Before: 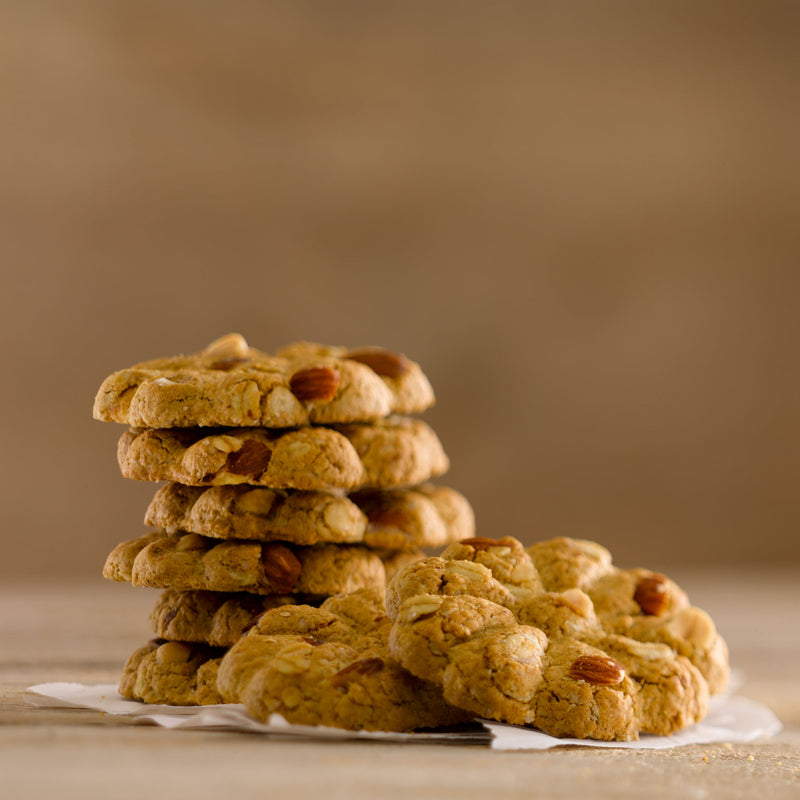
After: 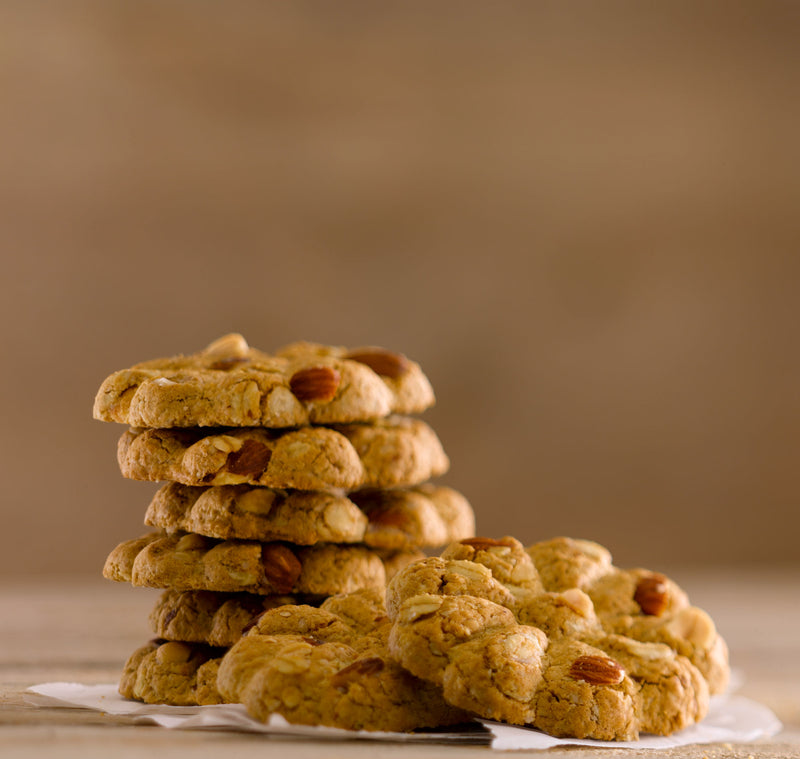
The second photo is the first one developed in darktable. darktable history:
tone equalizer: on, module defaults
crop and rotate: top 0%, bottom 5.097%
white balance: red 1.009, blue 1.027
